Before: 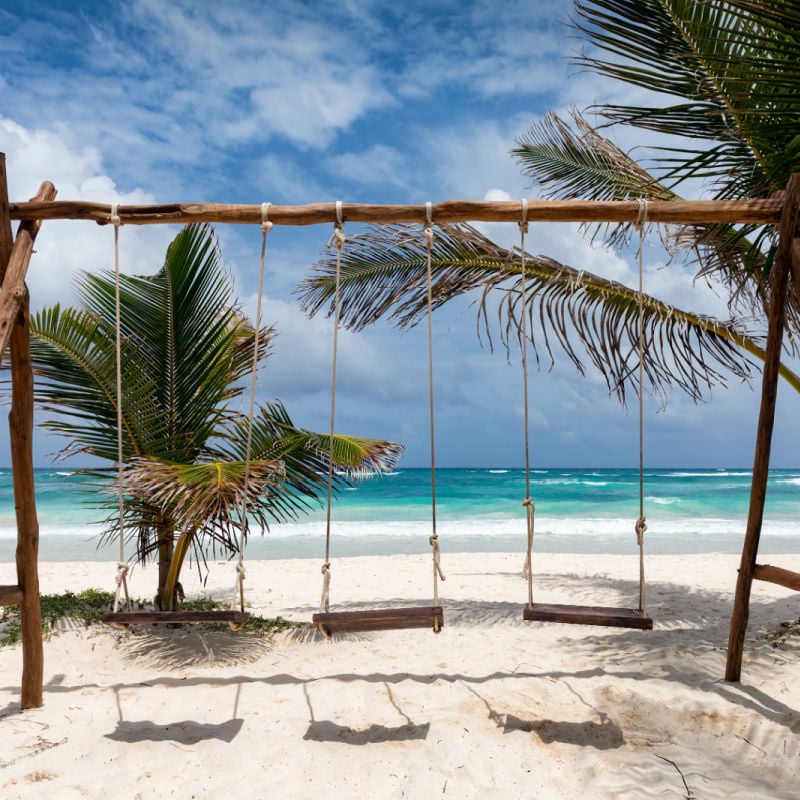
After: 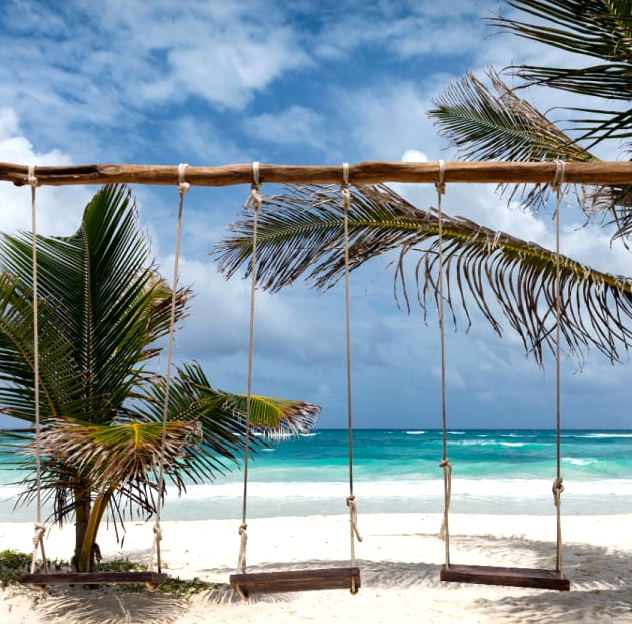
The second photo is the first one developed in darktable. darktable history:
crop and rotate: left 10.471%, top 5.081%, right 10.49%, bottom 16.866%
color balance rgb: linear chroma grading › global chroma -15.69%, perceptual saturation grading › global saturation 30.926%, contrast 14.914%
